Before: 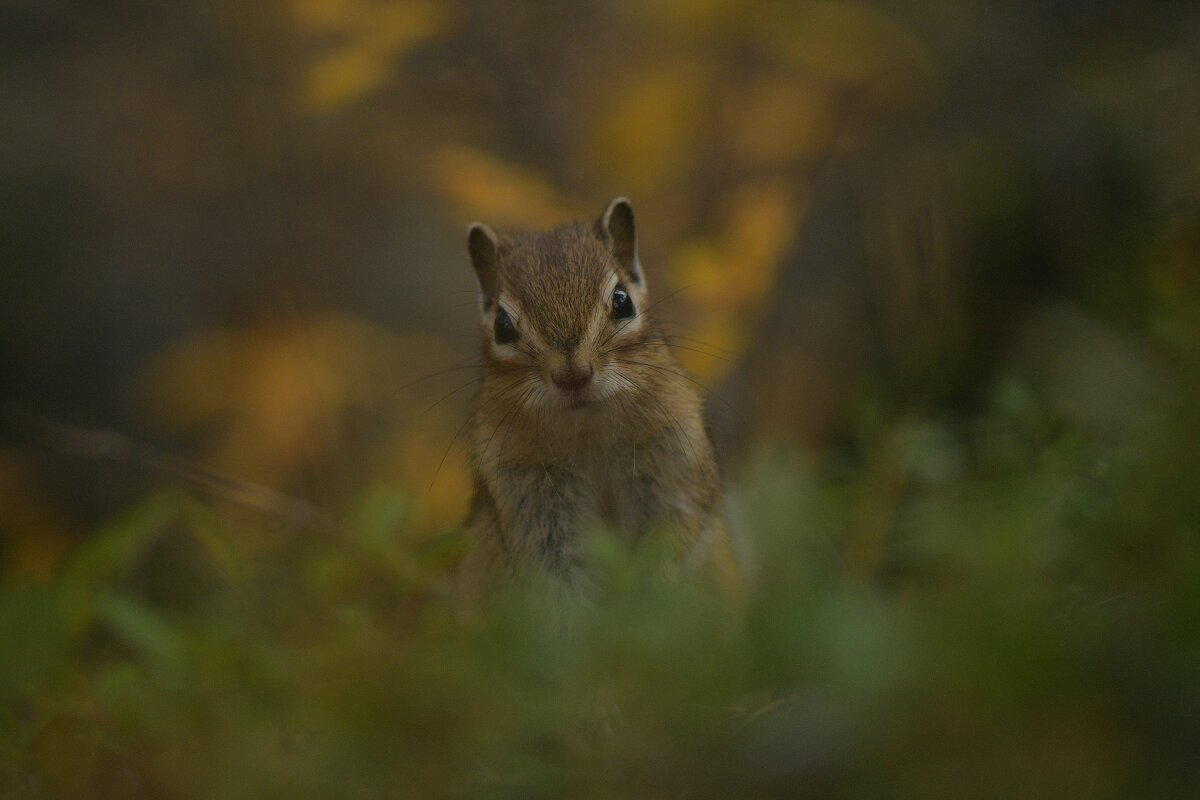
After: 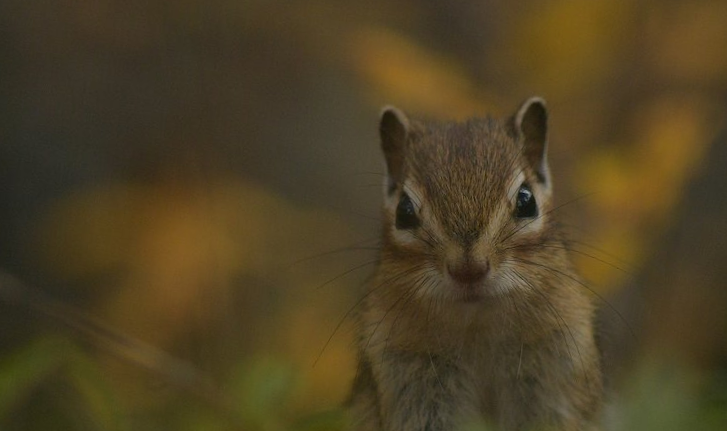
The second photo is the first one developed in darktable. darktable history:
crop and rotate: angle -6.47°, left 2.271%, top 7.062%, right 27.219%, bottom 30.167%
